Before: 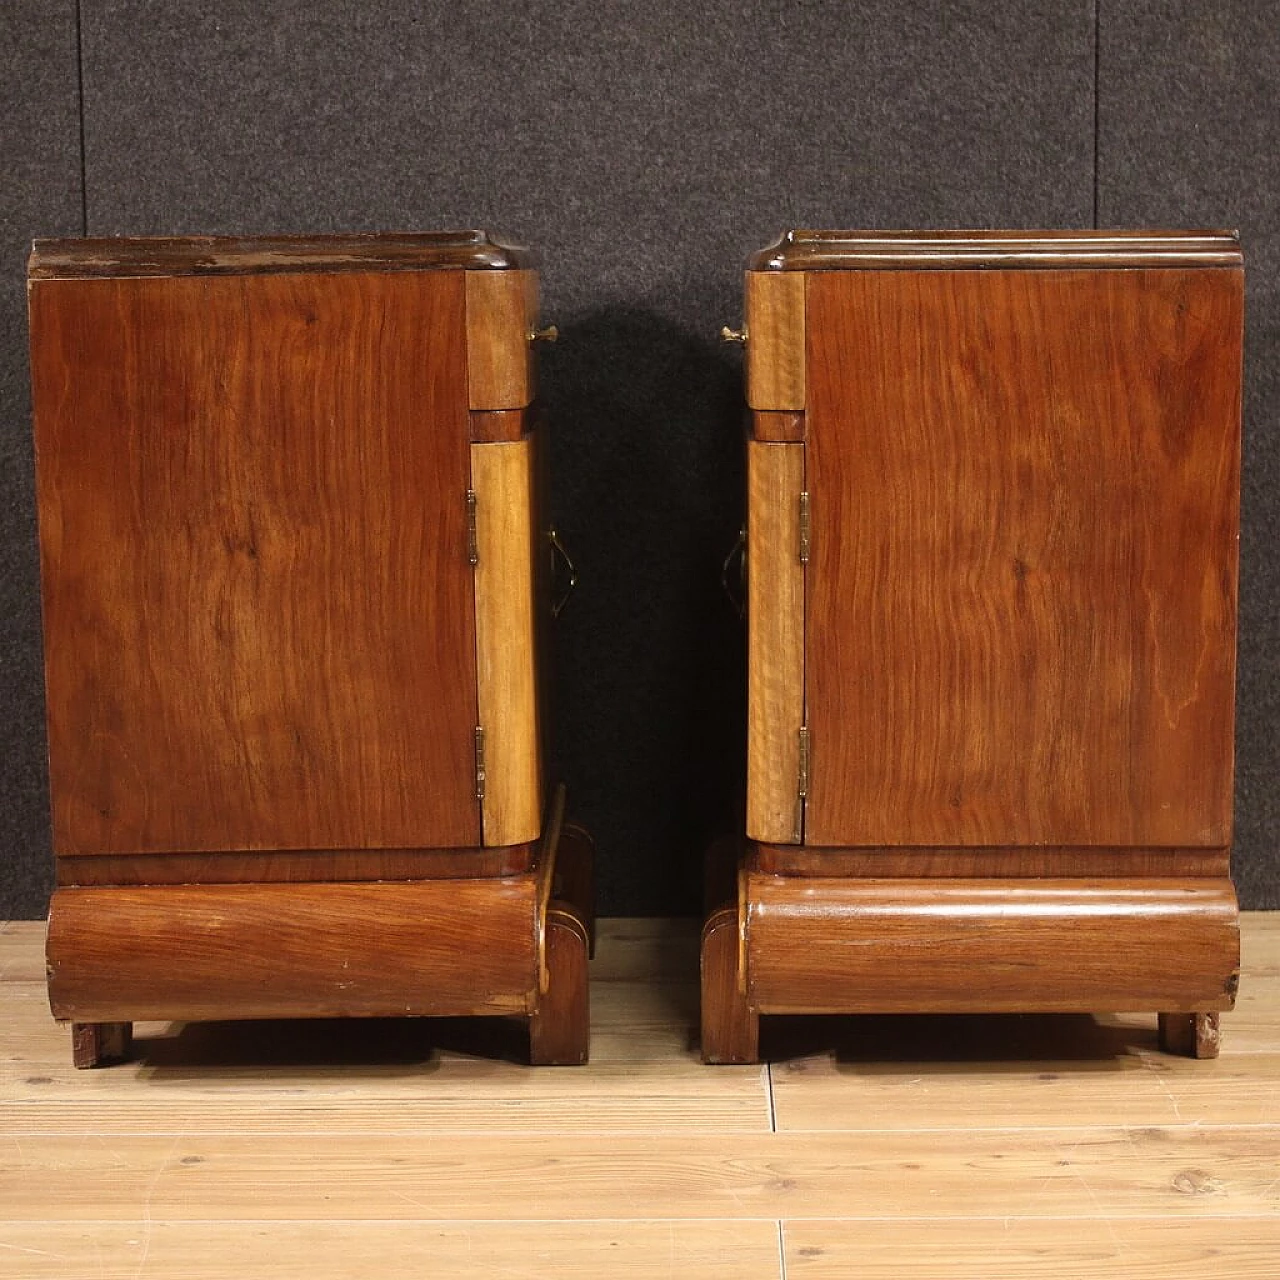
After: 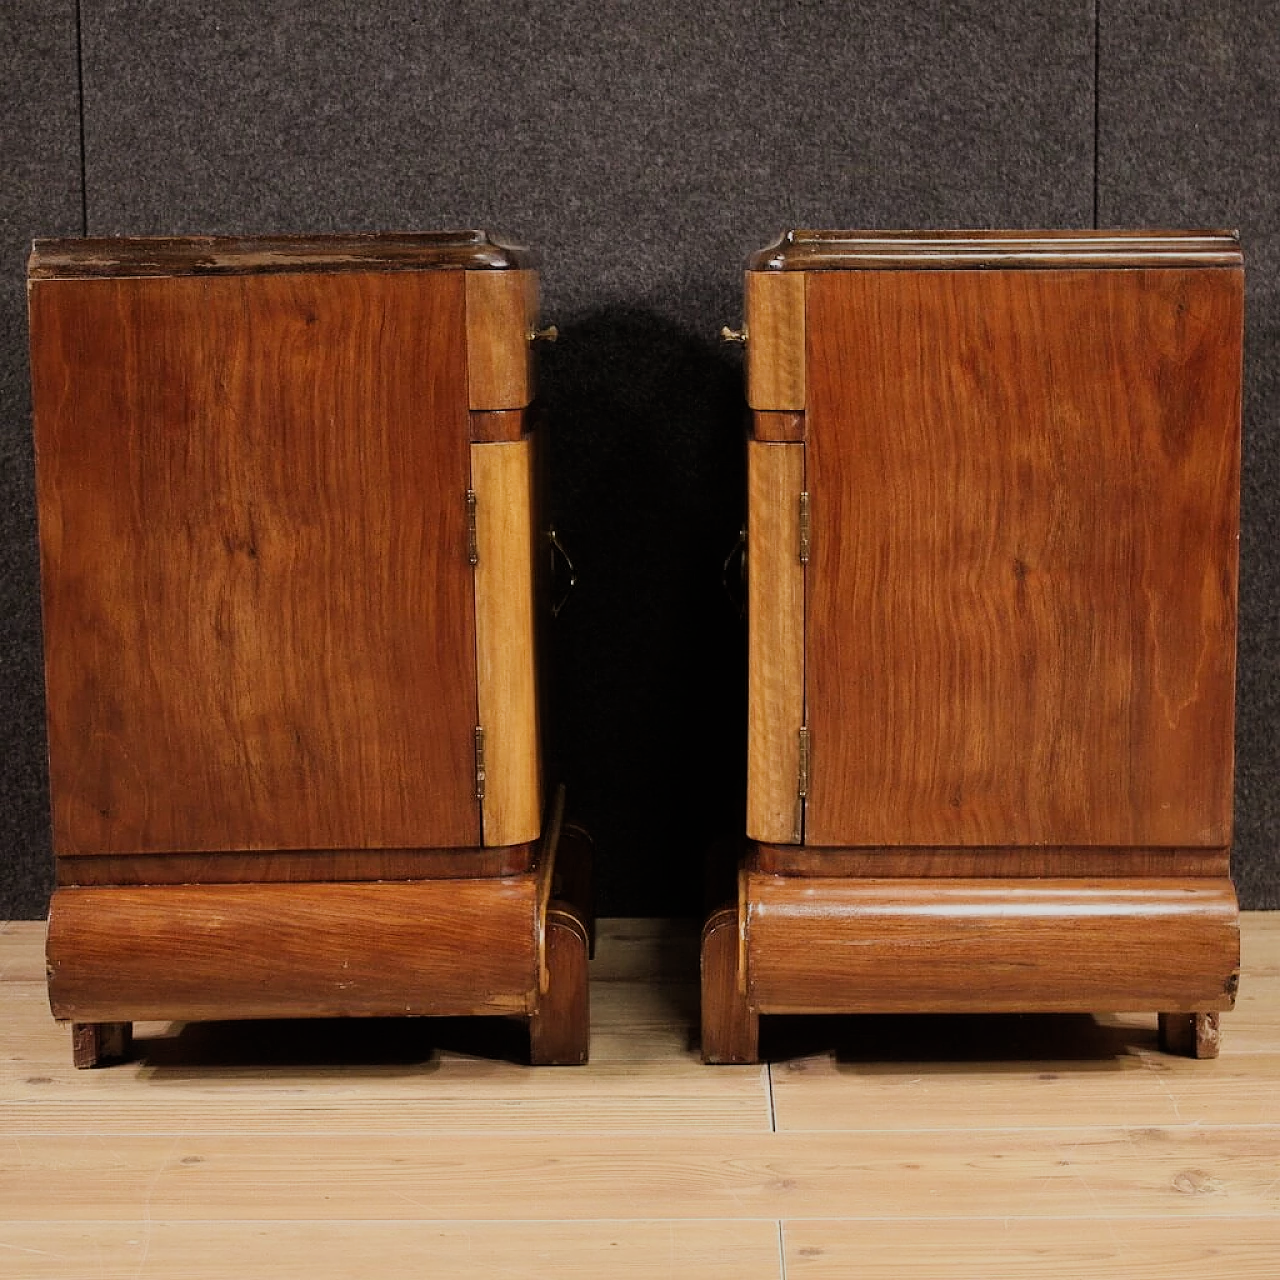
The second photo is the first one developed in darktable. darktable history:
filmic rgb: black relative exposure -7.65 EV, white relative exposure 4.56 EV, threshold 5.95 EV, hardness 3.61, contrast 1.056, enable highlight reconstruction true
